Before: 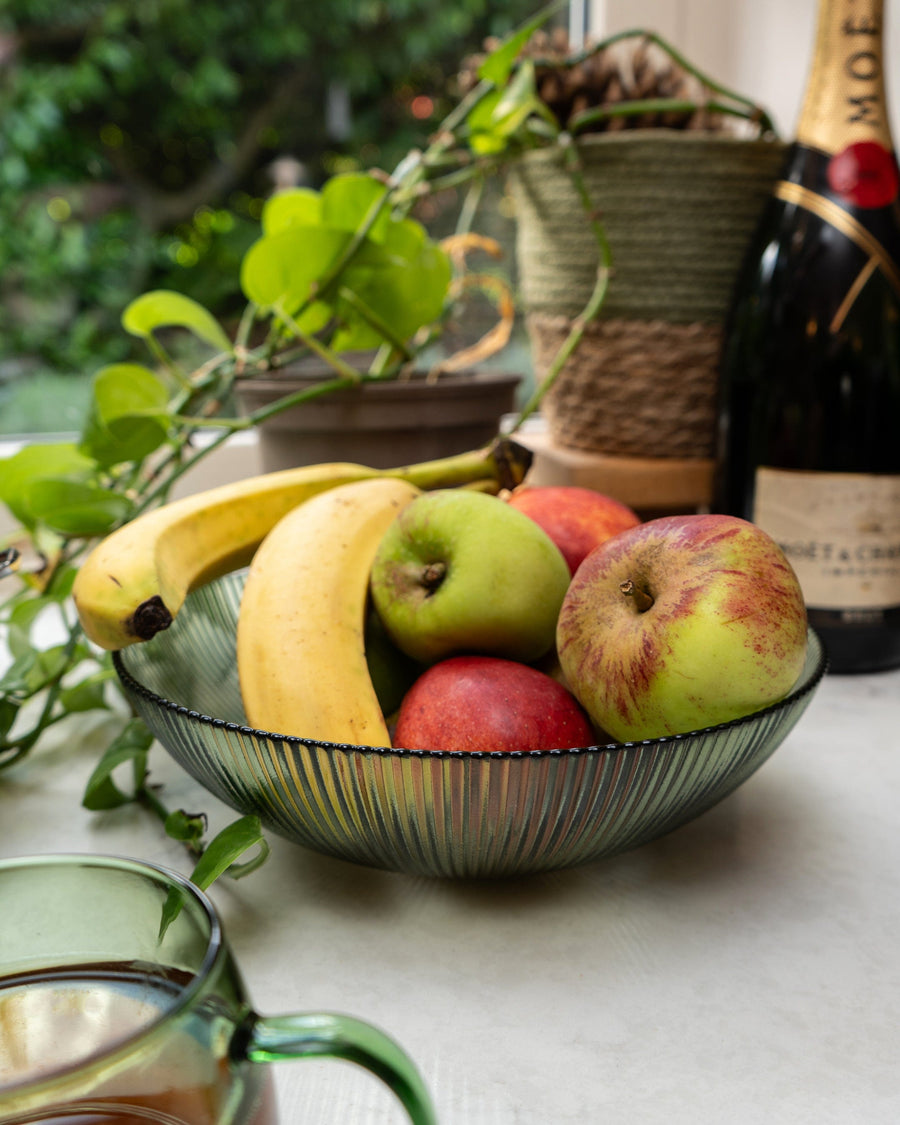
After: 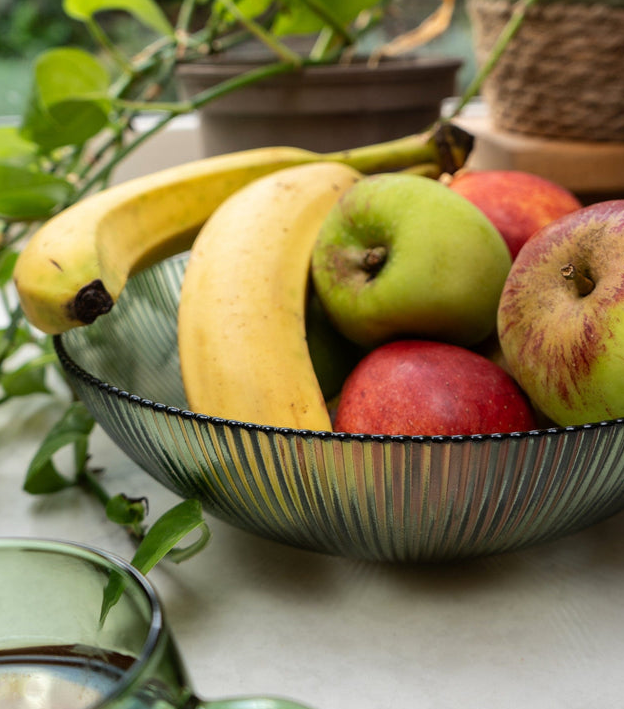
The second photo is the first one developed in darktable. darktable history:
crop: left 6.597%, top 28.156%, right 24.034%, bottom 8.745%
